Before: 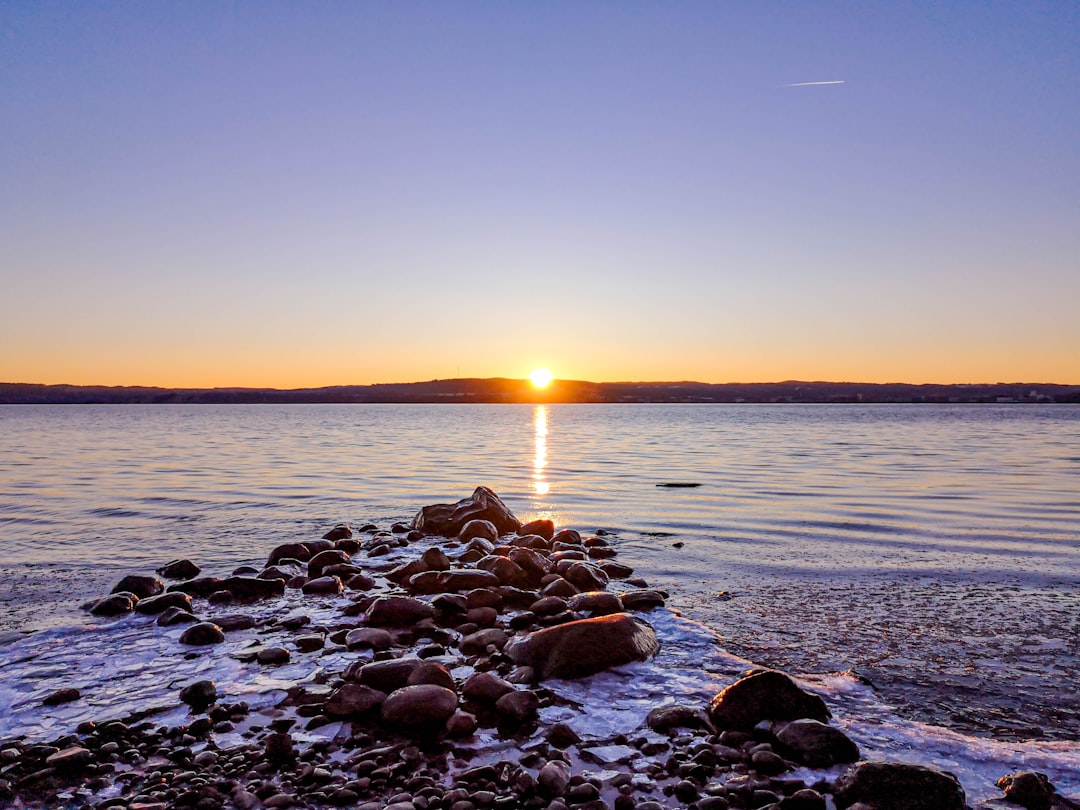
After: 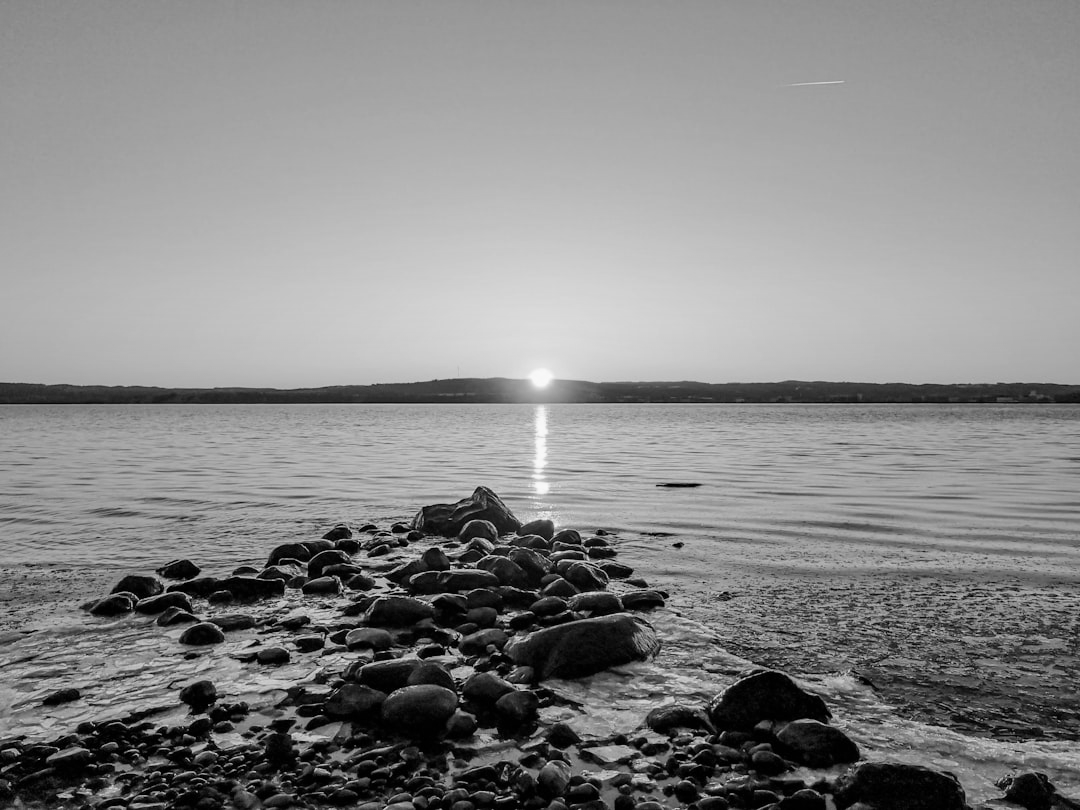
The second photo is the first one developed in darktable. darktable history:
color calibration: output gray [0.22, 0.42, 0.37, 0], illuminant same as pipeline (D50), adaptation XYZ, x 0.346, y 0.358, temperature 5013.68 K
